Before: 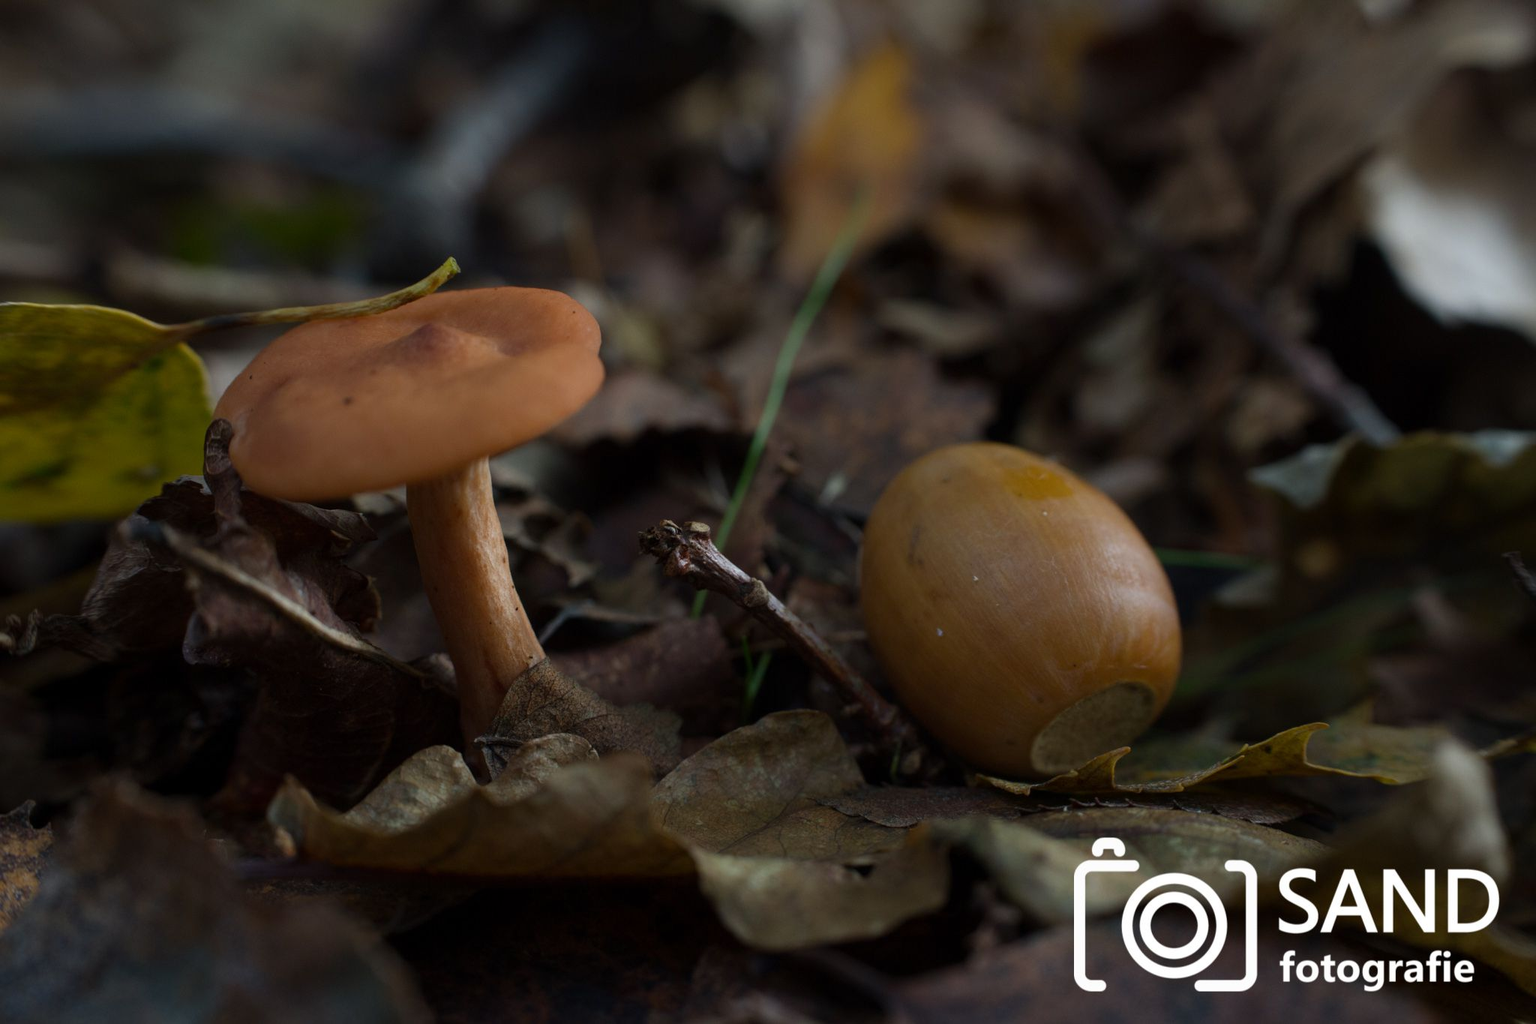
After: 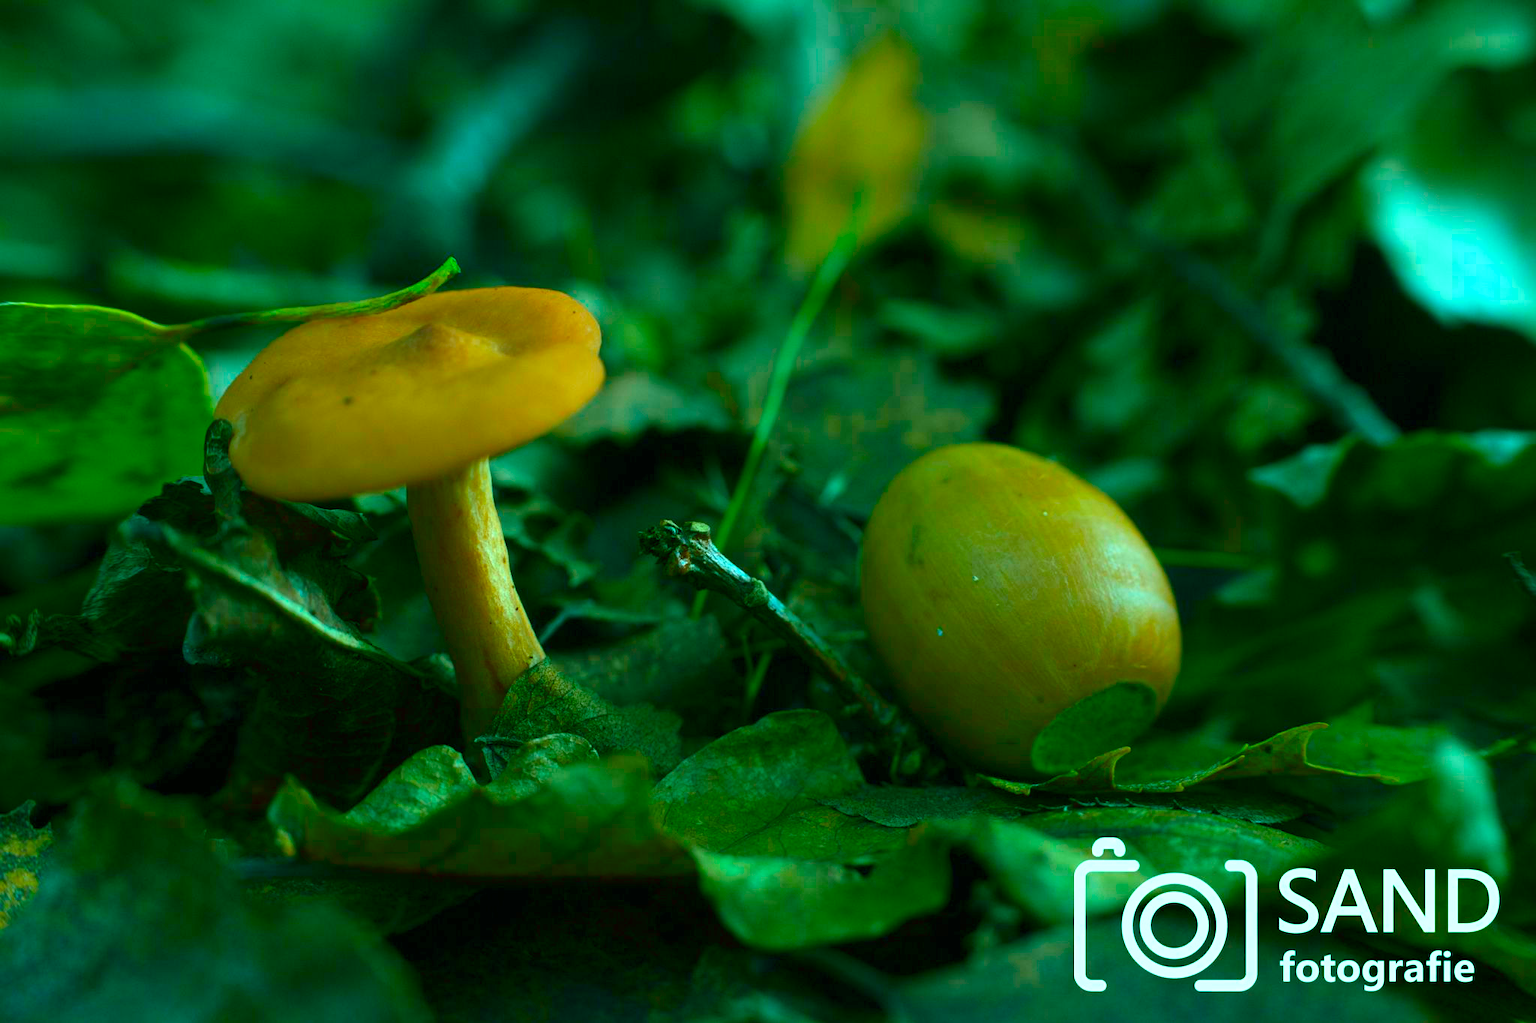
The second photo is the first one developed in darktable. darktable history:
color correction: highlights a* -10.77, highlights b* 9.8, saturation 1.72
color balance rgb: shadows lift › chroma 11.71%, shadows lift › hue 133.46°, power › chroma 2.15%, power › hue 166.83°, highlights gain › chroma 4%, highlights gain › hue 200.2°, perceptual saturation grading › global saturation 18.05%
exposure: black level correction 0, exposure 1 EV, compensate exposure bias true, compensate highlight preservation false
